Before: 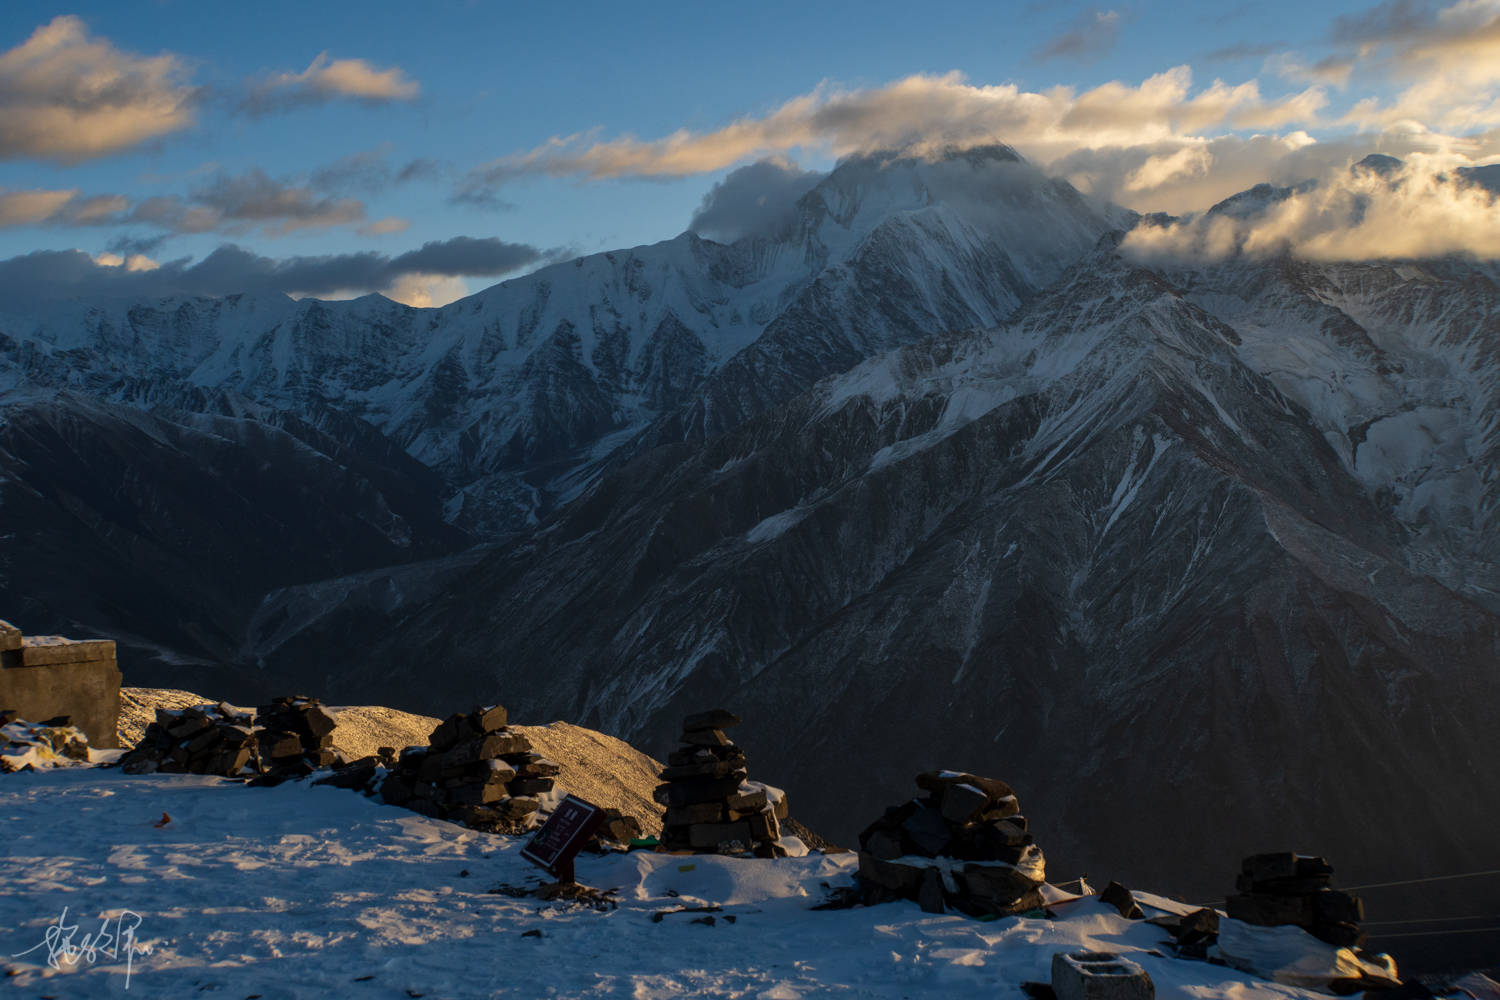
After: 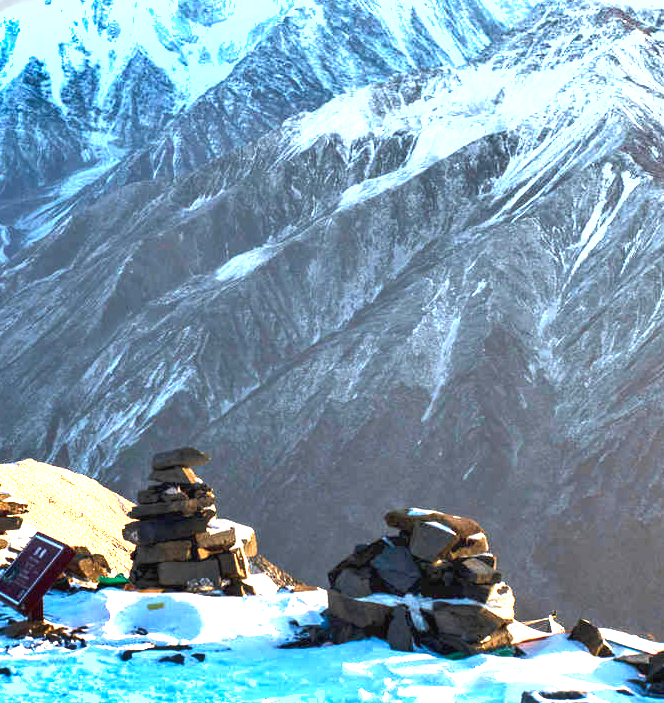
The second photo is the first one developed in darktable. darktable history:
crop: left 35.454%, top 26.236%, right 20.235%, bottom 3.393%
shadows and highlights: low approximation 0.01, soften with gaussian
exposure: black level correction 0, exposure 3.985 EV, compensate exposure bias true, compensate highlight preservation false
